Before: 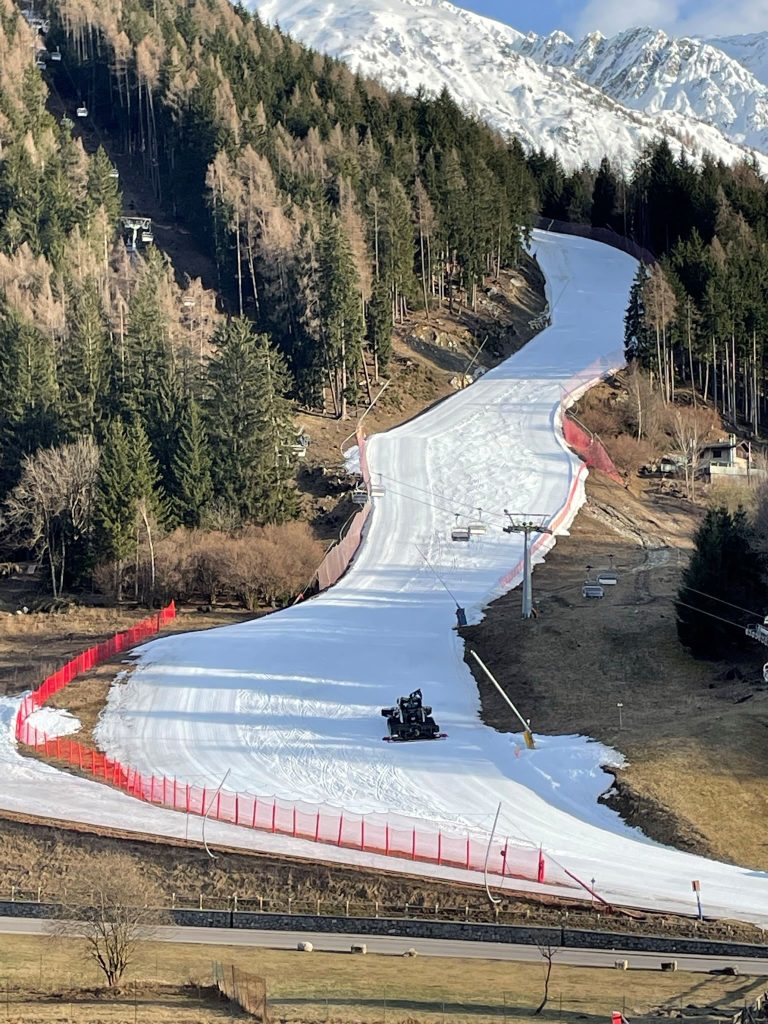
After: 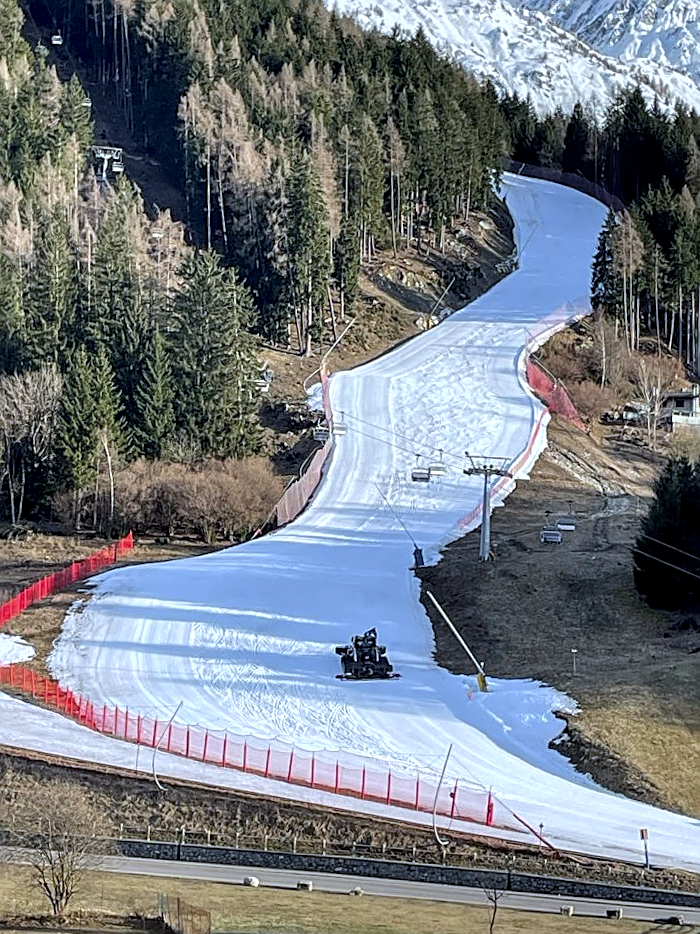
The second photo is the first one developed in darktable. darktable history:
crop and rotate: angle -1.96°, left 3.097%, top 4.154%, right 1.586%, bottom 0.529%
white balance: red 0.931, blue 1.11
tone equalizer: -8 EV -0.55 EV
sharpen: on, module defaults
local contrast: detail 130%
